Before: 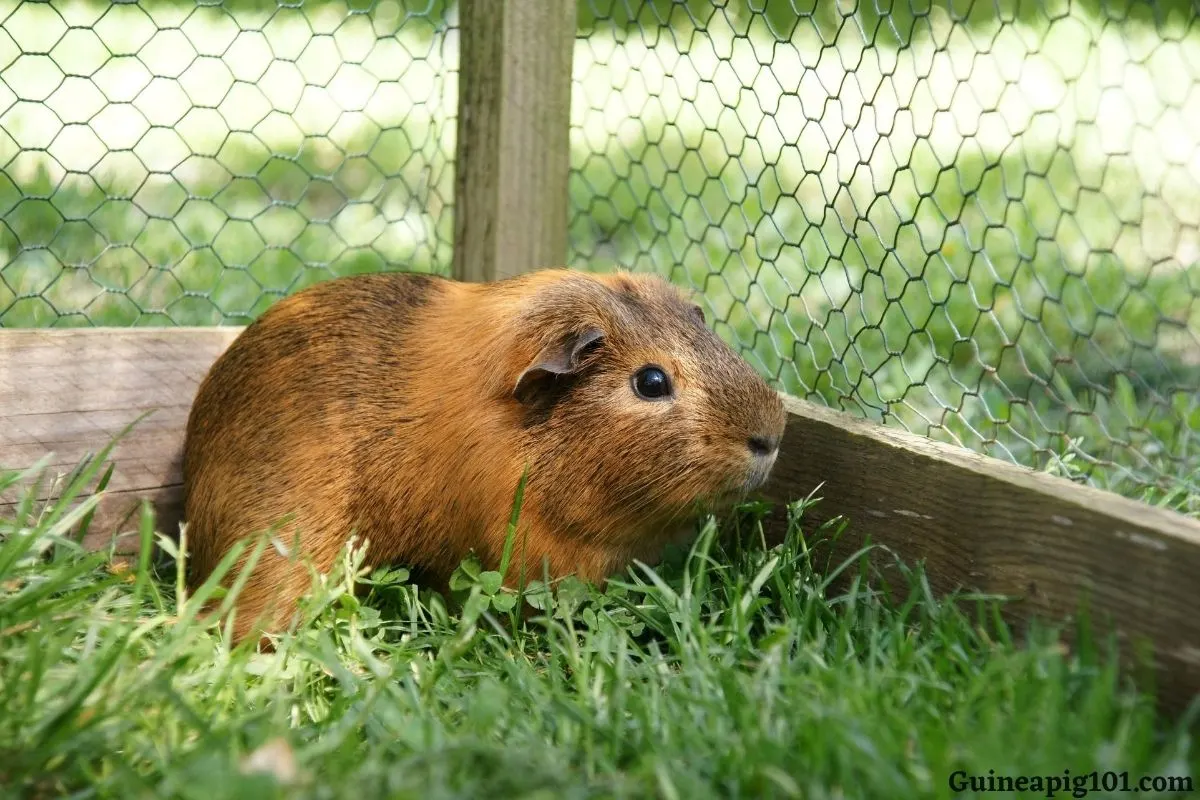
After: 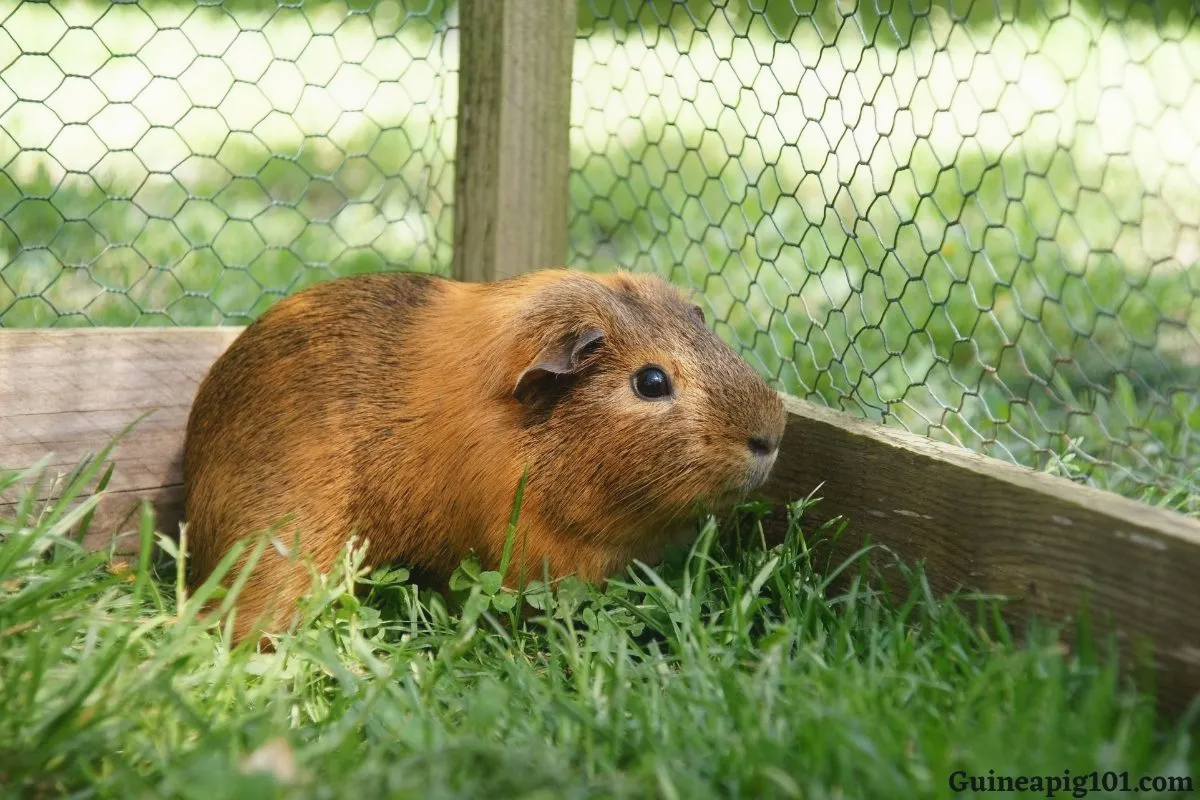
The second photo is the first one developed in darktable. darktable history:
contrast equalizer: octaves 7, y [[0.6 ×6], [0.55 ×6], [0 ×6], [0 ×6], [0 ×6]], mix -0.32
